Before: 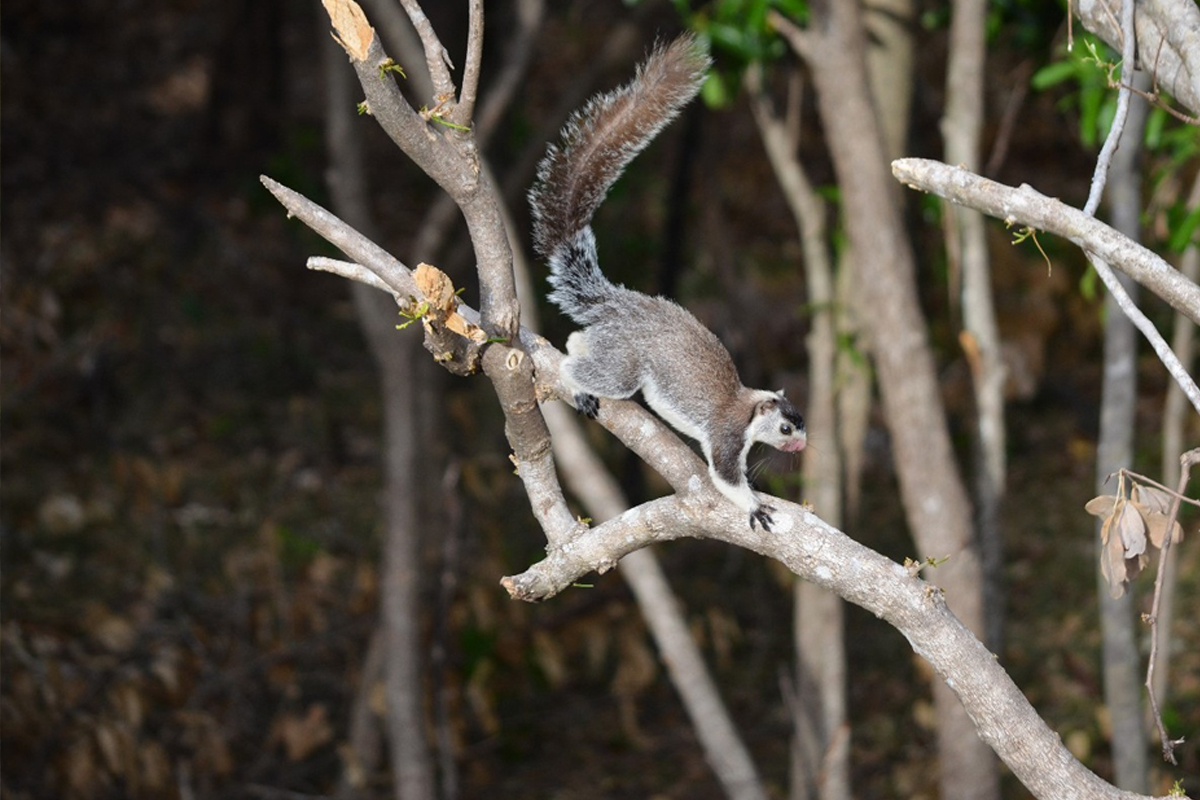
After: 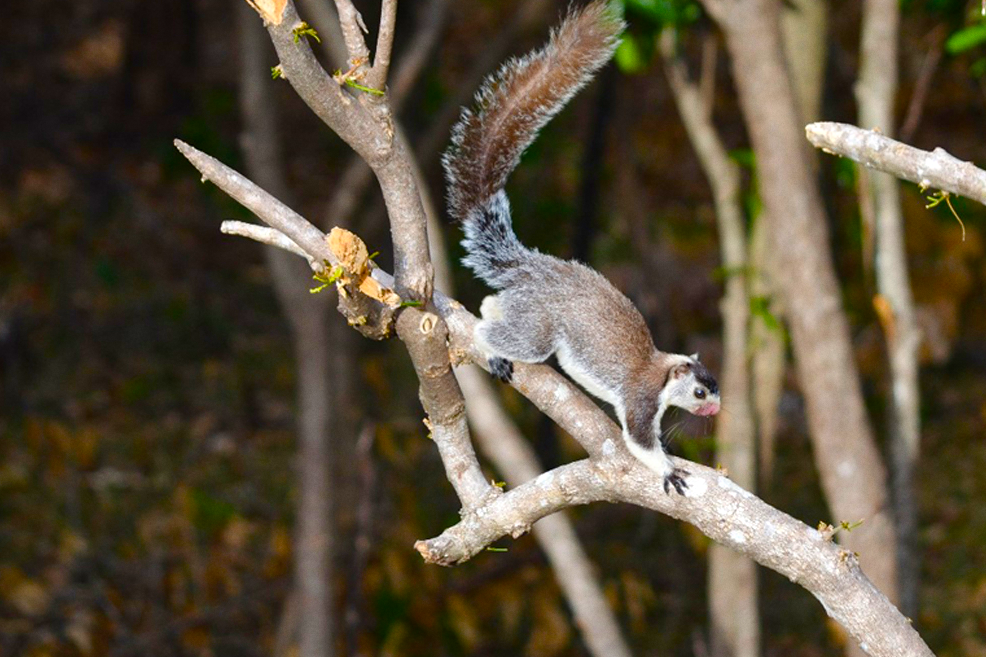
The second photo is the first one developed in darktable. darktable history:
exposure: exposure 0.191 EV, compensate highlight preservation false
crop and rotate: left 7.196%, top 4.574%, right 10.605%, bottom 13.178%
grain: coarseness 0.09 ISO, strength 10%
color balance rgb: perceptual saturation grading › global saturation 20%, perceptual saturation grading › highlights -25%, perceptual saturation grading › shadows 25%, global vibrance 50%
